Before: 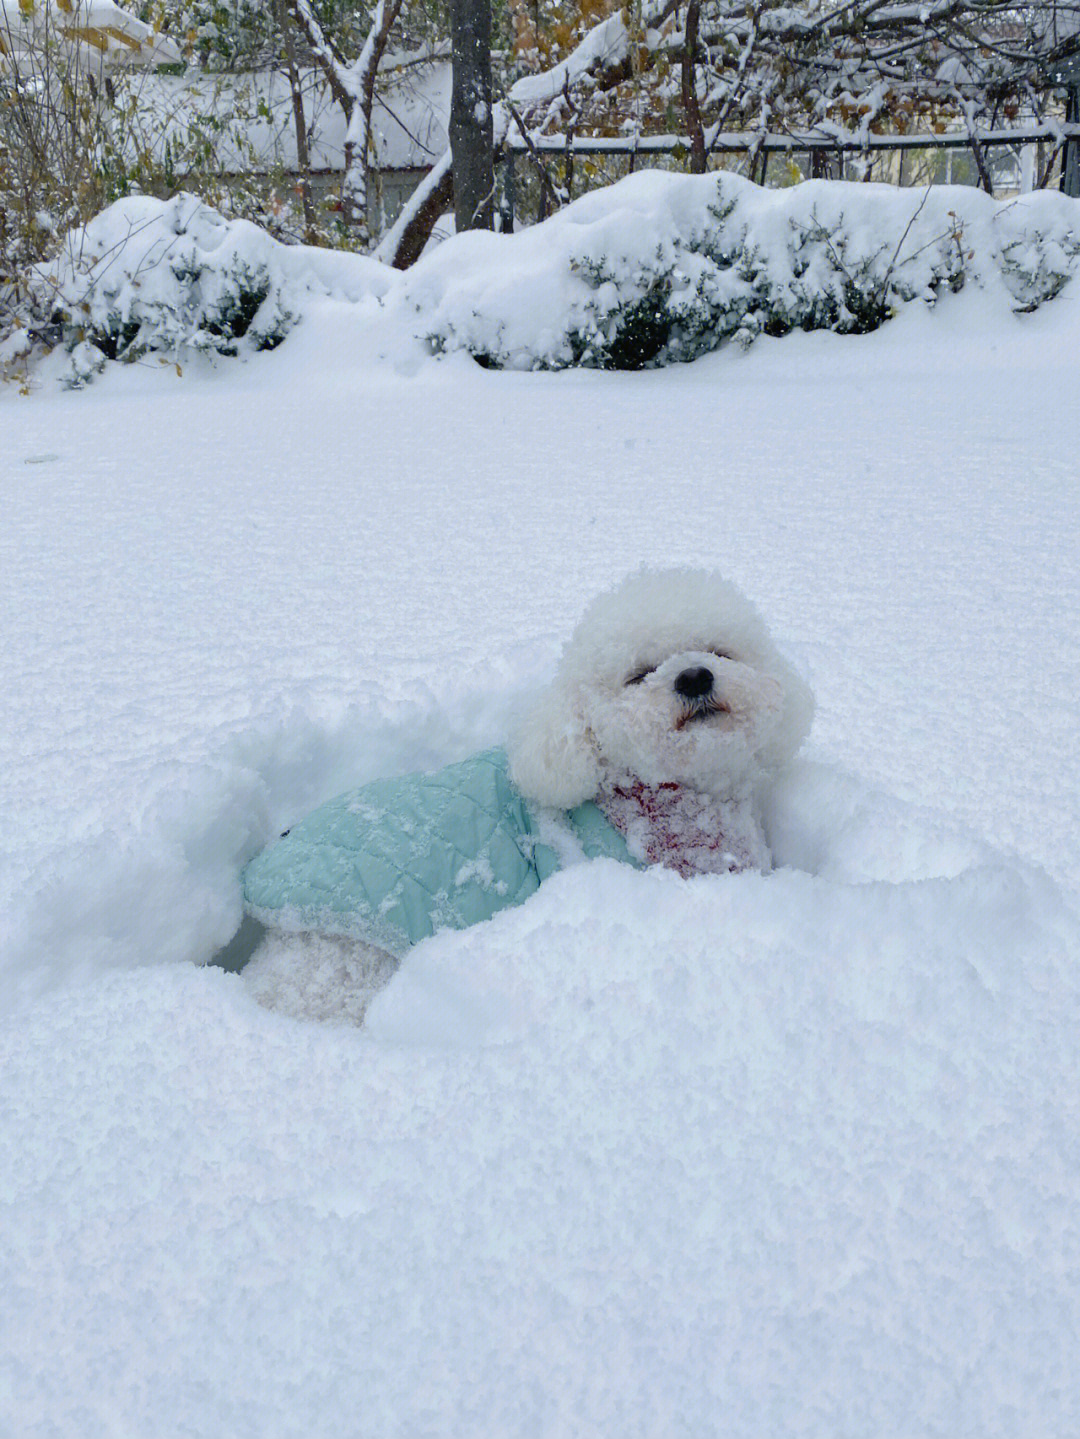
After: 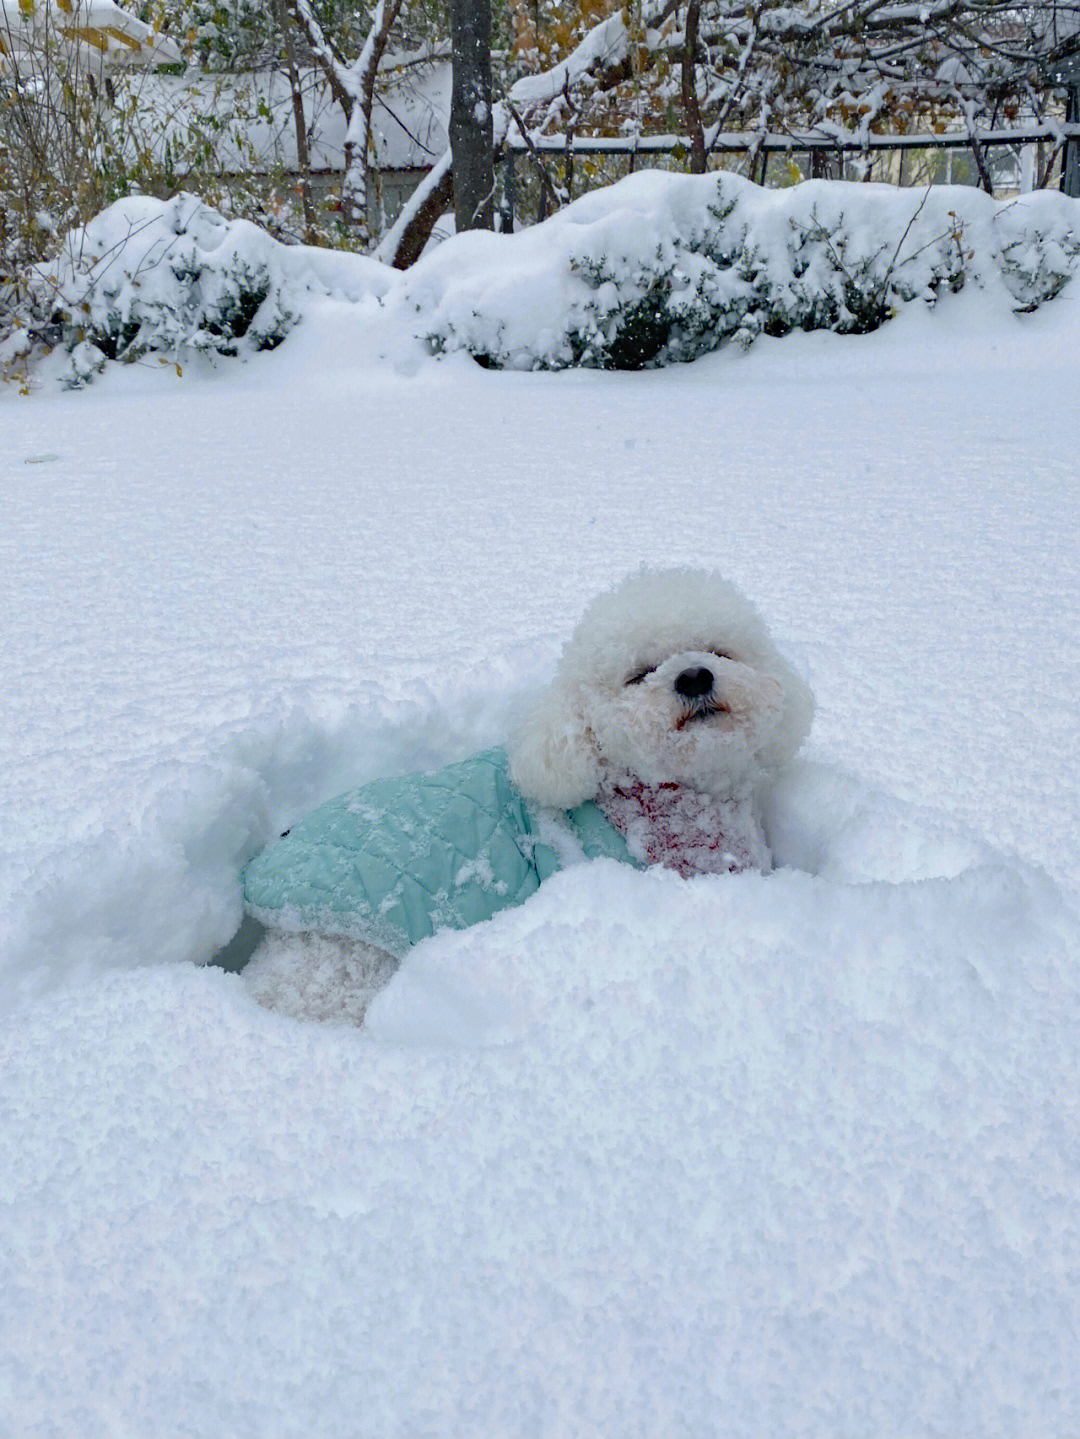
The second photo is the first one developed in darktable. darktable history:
haze removal: strength 0.252, distance 0.256, compatibility mode true, adaptive false
